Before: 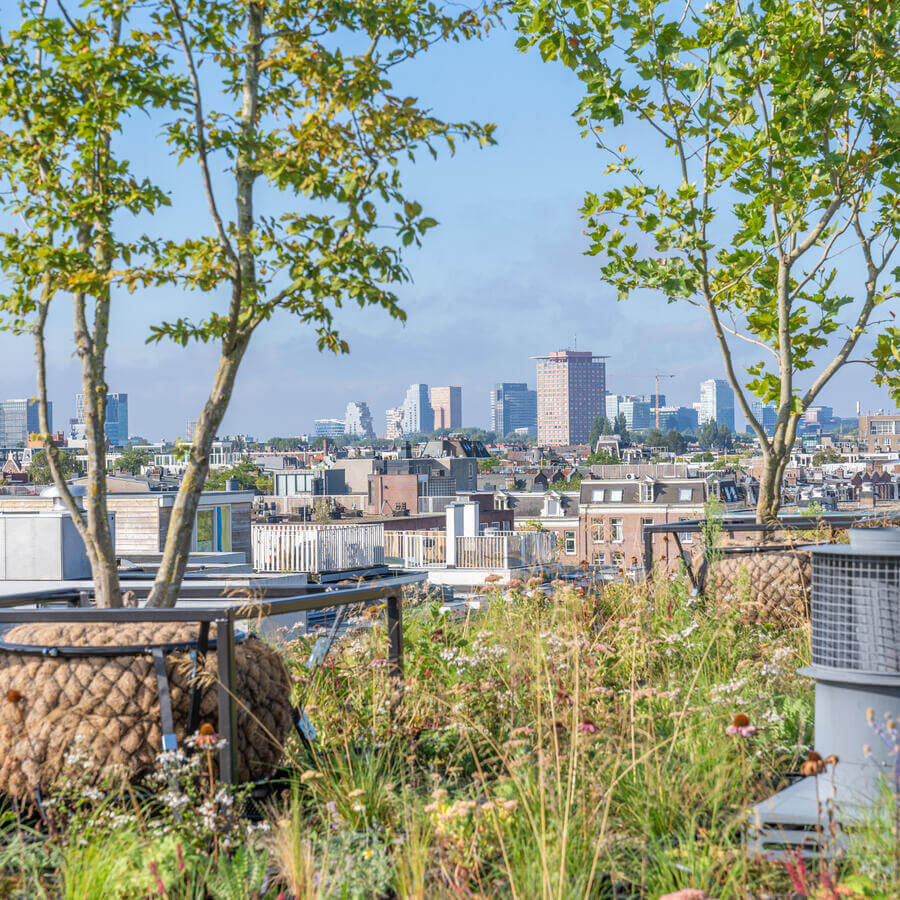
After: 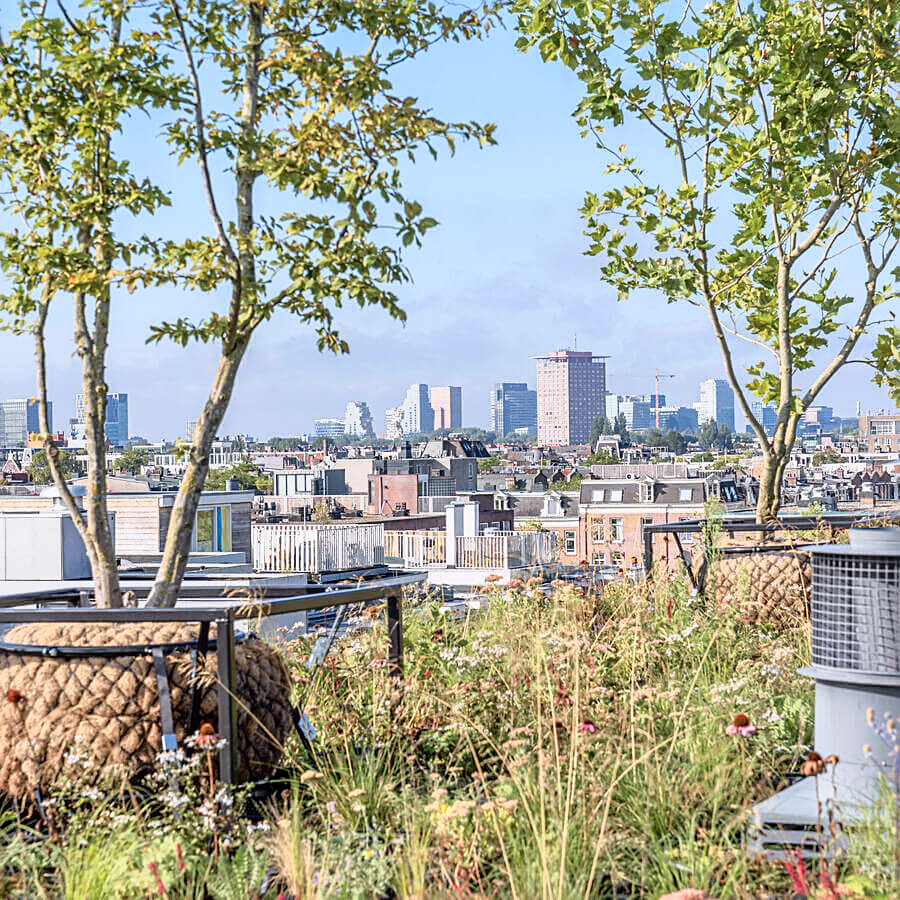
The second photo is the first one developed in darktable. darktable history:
sharpen: on, module defaults
tone curve: curves: ch0 [(0, 0) (0.105, 0.044) (0.195, 0.128) (0.283, 0.283) (0.384, 0.404) (0.485, 0.531) (0.638, 0.681) (0.795, 0.879) (1, 0.977)]; ch1 [(0, 0) (0.161, 0.092) (0.35, 0.33) (0.379, 0.401) (0.456, 0.469) (0.498, 0.503) (0.531, 0.537) (0.596, 0.621) (0.635, 0.671) (1, 1)]; ch2 [(0, 0) (0.371, 0.362) (0.437, 0.437) (0.483, 0.484) (0.53, 0.515) (0.56, 0.58) (0.622, 0.606) (1, 1)], color space Lab, independent channels, preserve colors none
